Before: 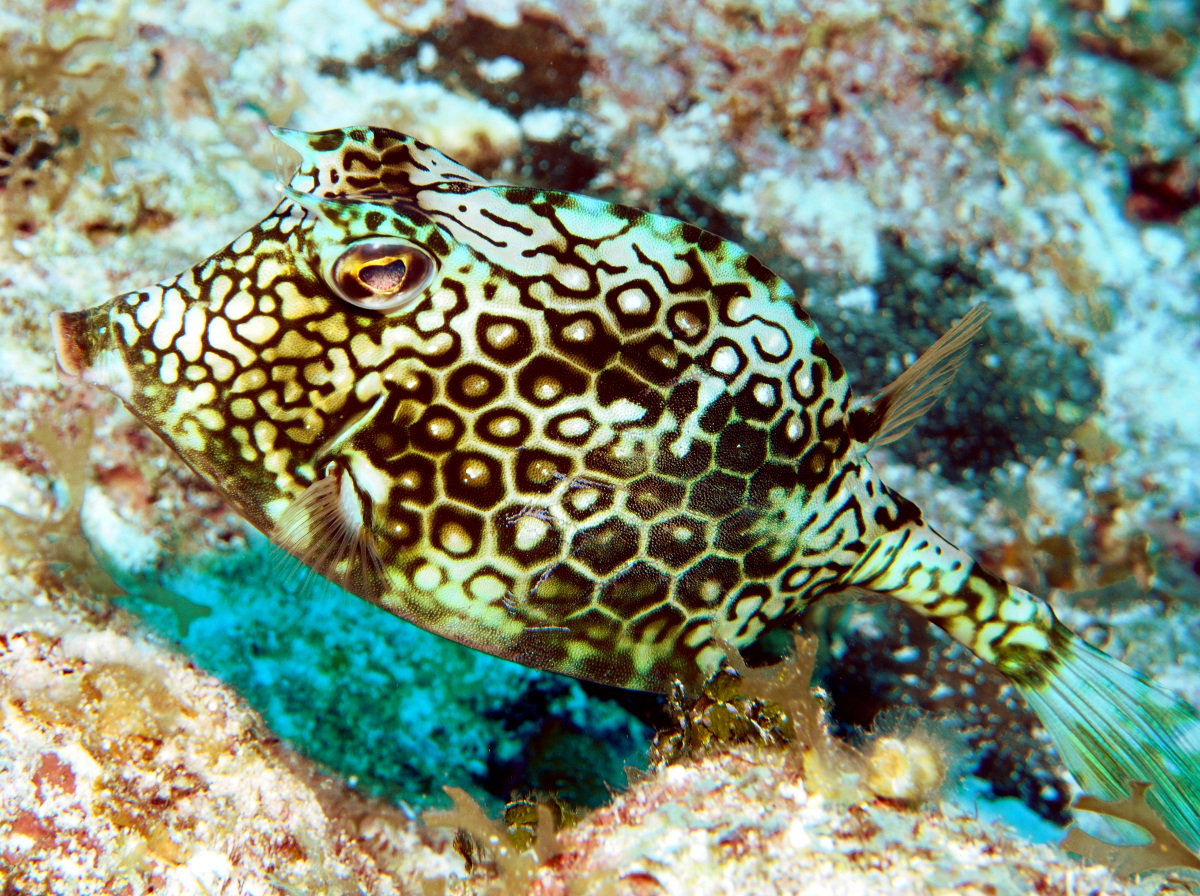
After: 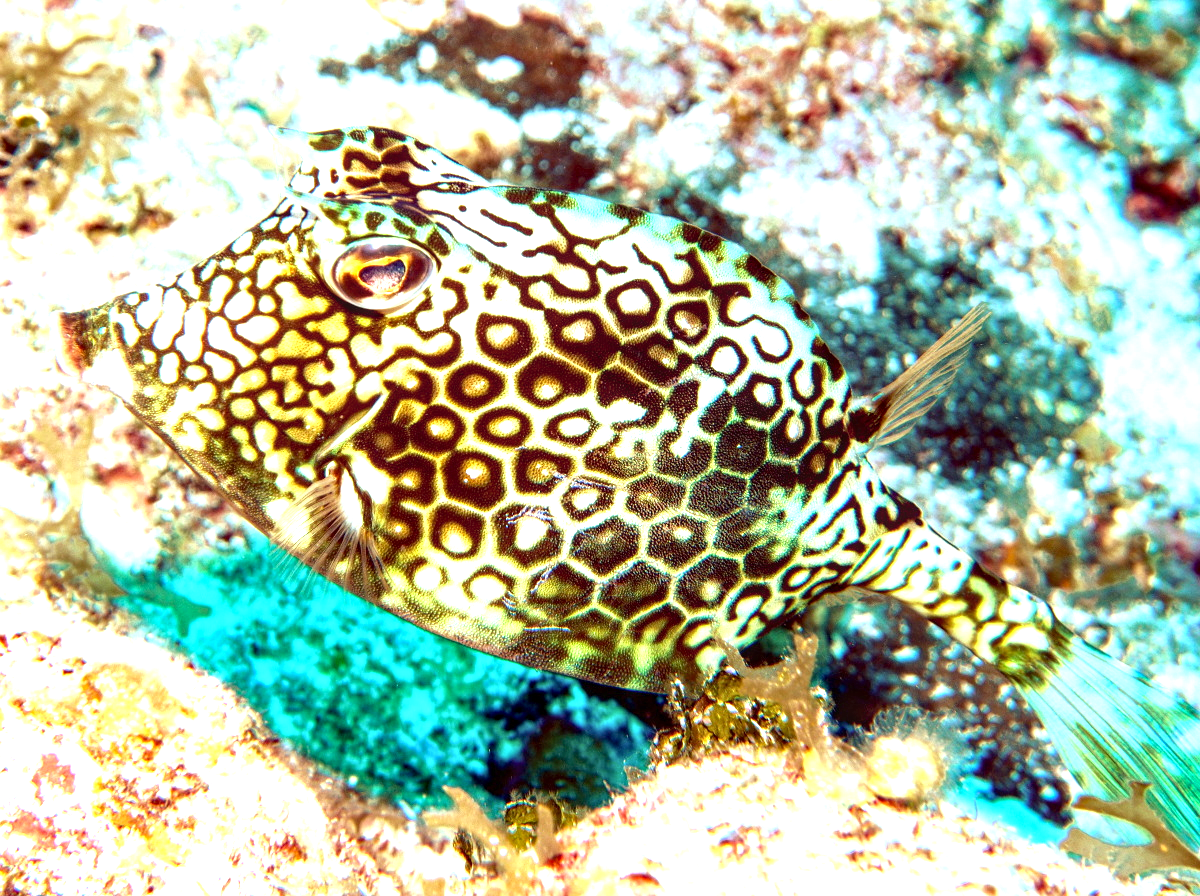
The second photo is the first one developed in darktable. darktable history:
local contrast: detail 130%
exposure: black level correction 0.001, exposure 1.3 EV, compensate highlight preservation false
